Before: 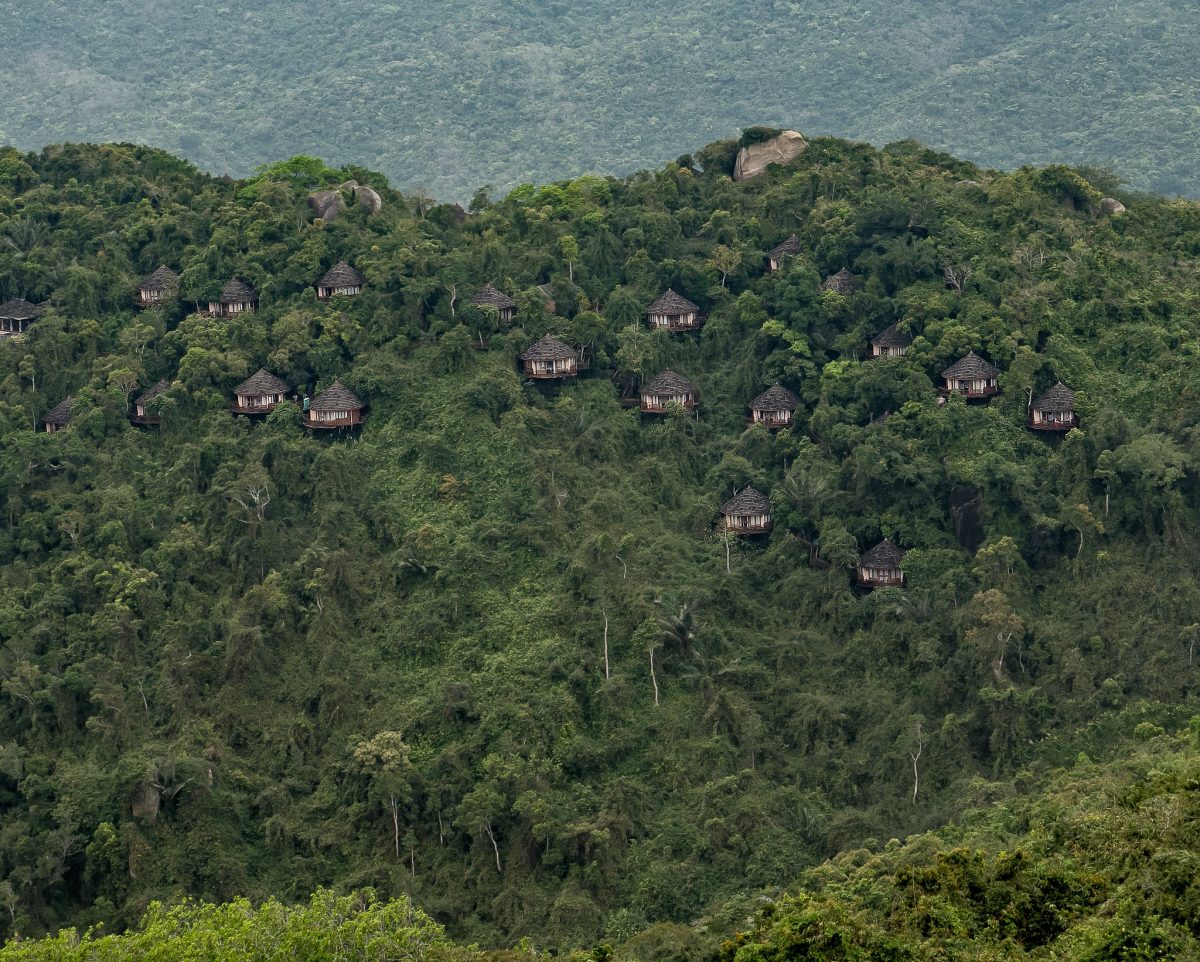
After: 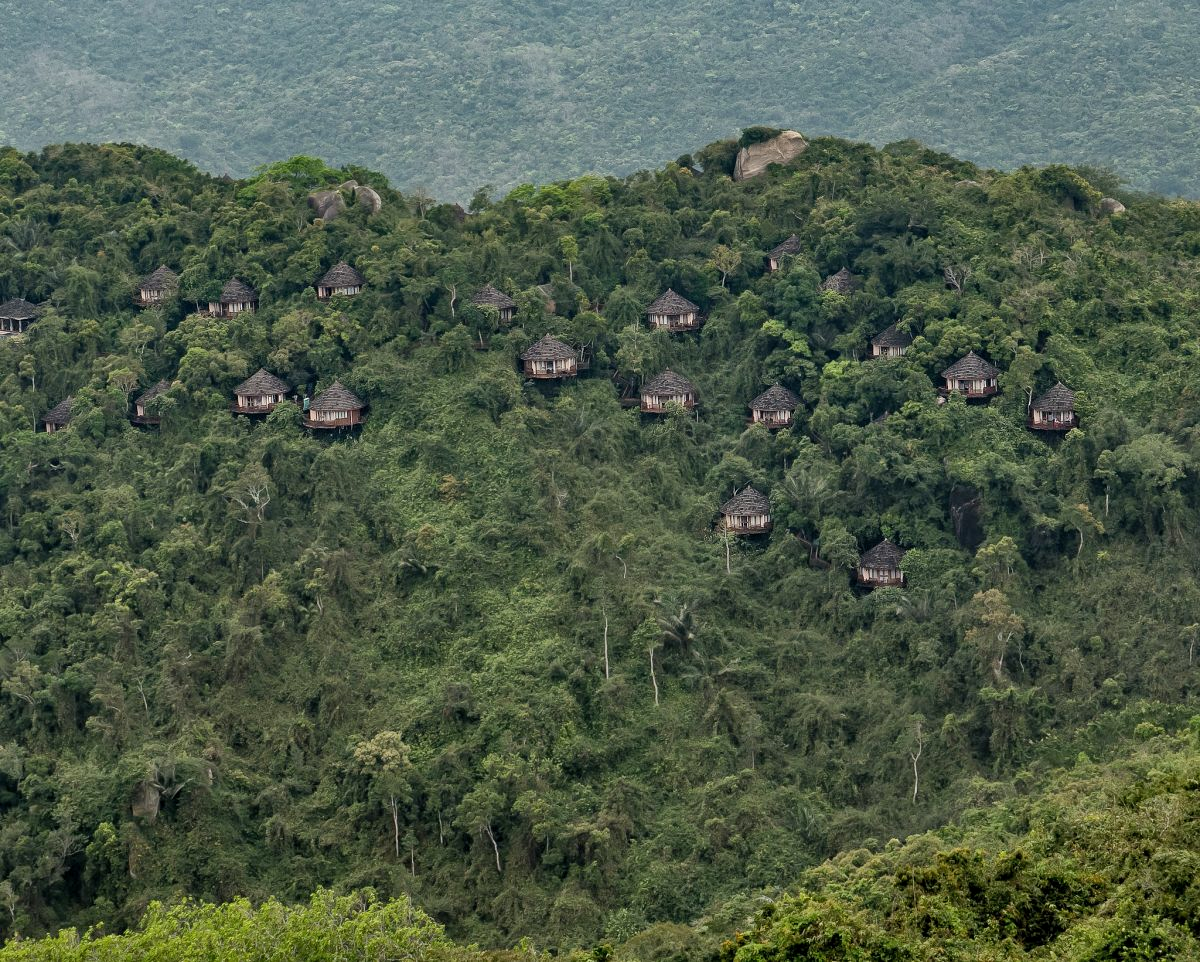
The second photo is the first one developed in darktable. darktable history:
exposure: black level correction 0.001, compensate highlight preservation false
shadows and highlights: soften with gaussian
